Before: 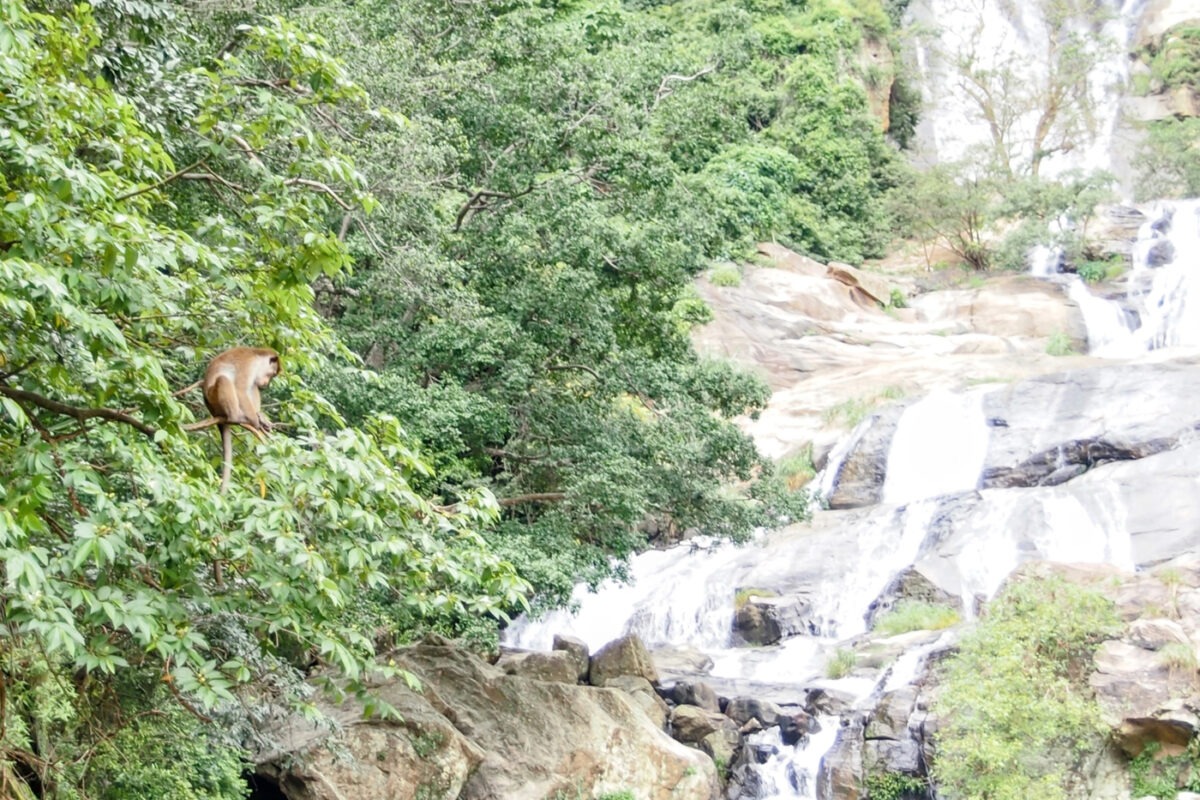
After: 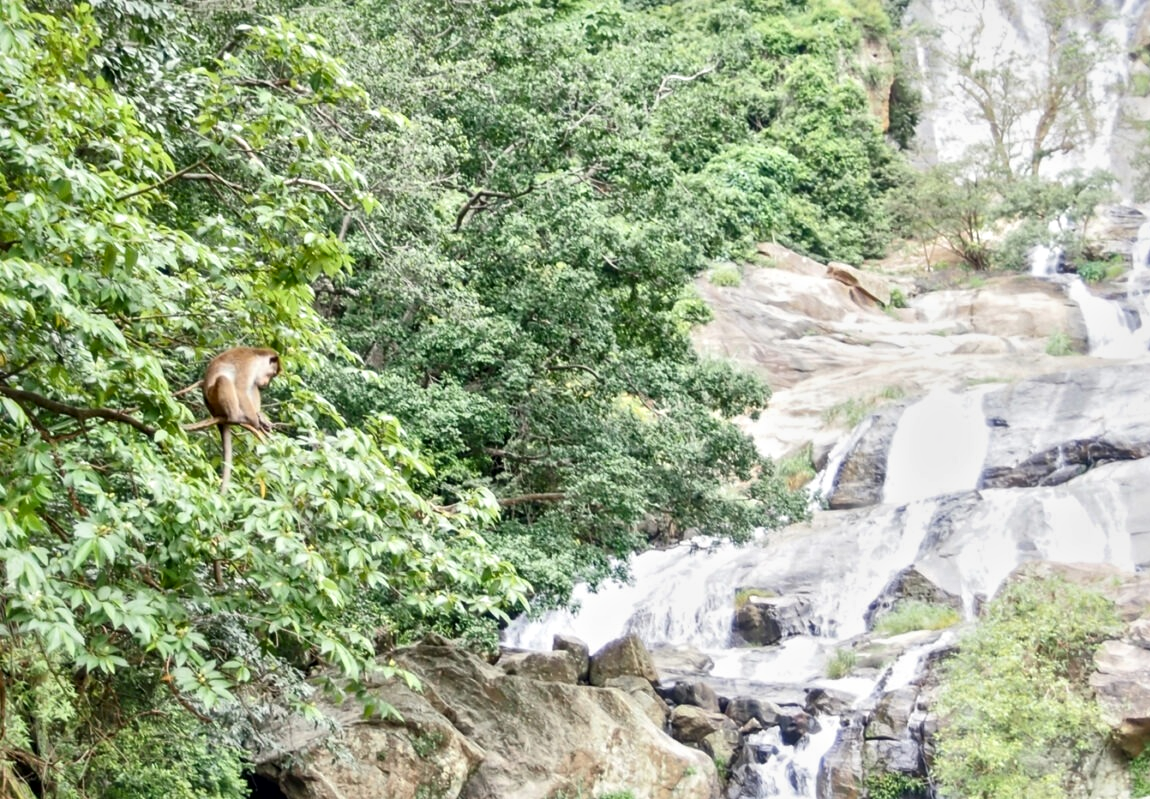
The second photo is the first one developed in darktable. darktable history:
local contrast: mode bilateral grid, contrast 25, coarseness 60, detail 151%, midtone range 0.2
crop: right 4.126%, bottom 0.031%
tone equalizer: -8 EV -0.002 EV, -7 EV 0.005 EV, -6 EV -0.009 EV, -5 EV 0.011 EV, -4 EV -0.012 EV, -3 EV 0.007 EV, -2 EV -0.062 EV, -1 EV -0.293 EV, +0 EV -0.582 EV, smoothing diameter 2%, edges refinement/feathering 20, mask exposure compensation -1.57 EV, filter diffusion 5
